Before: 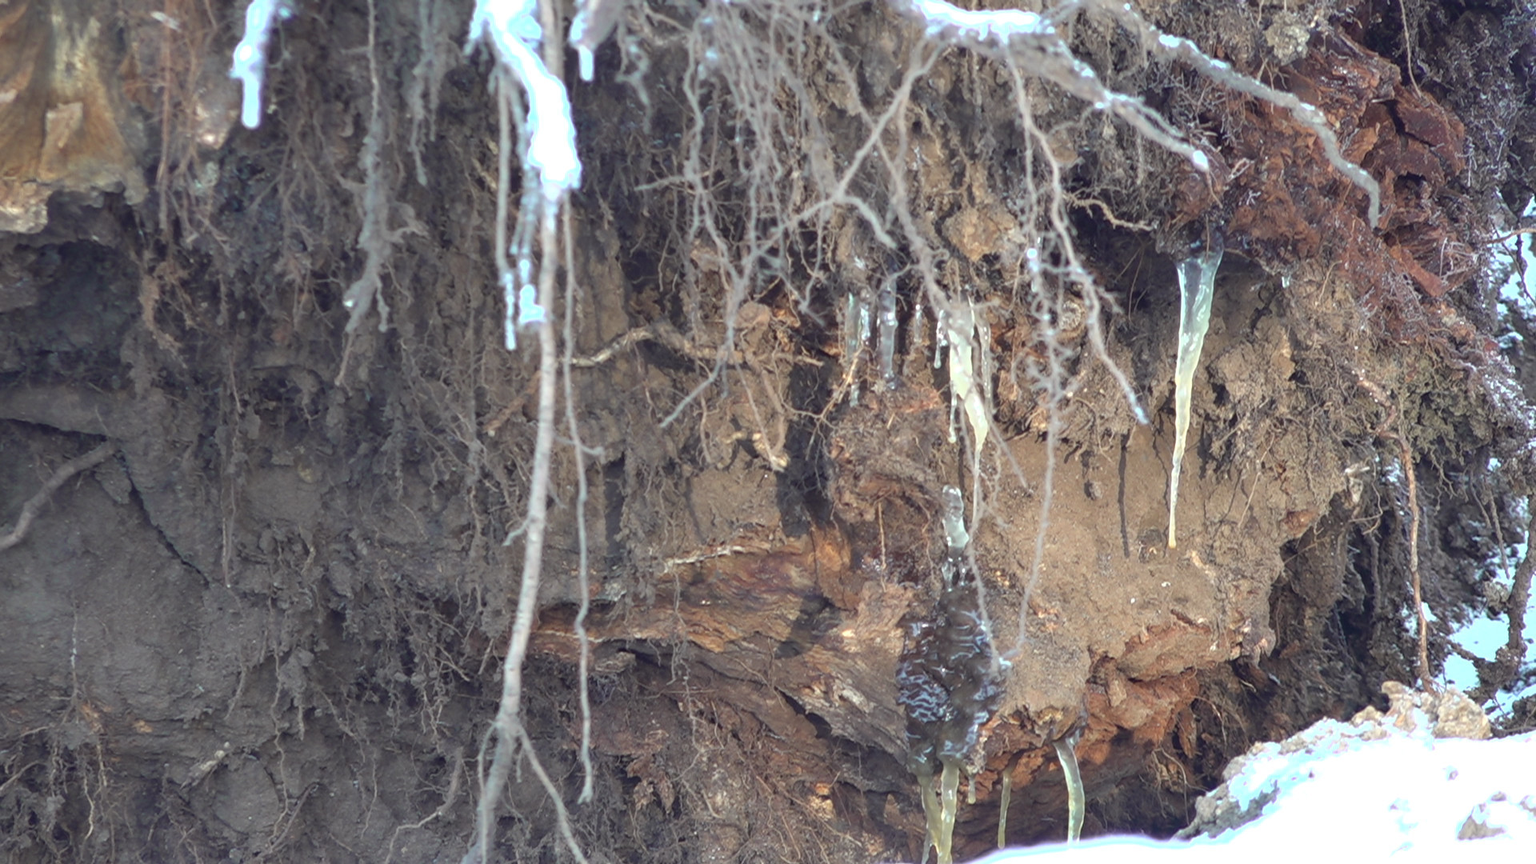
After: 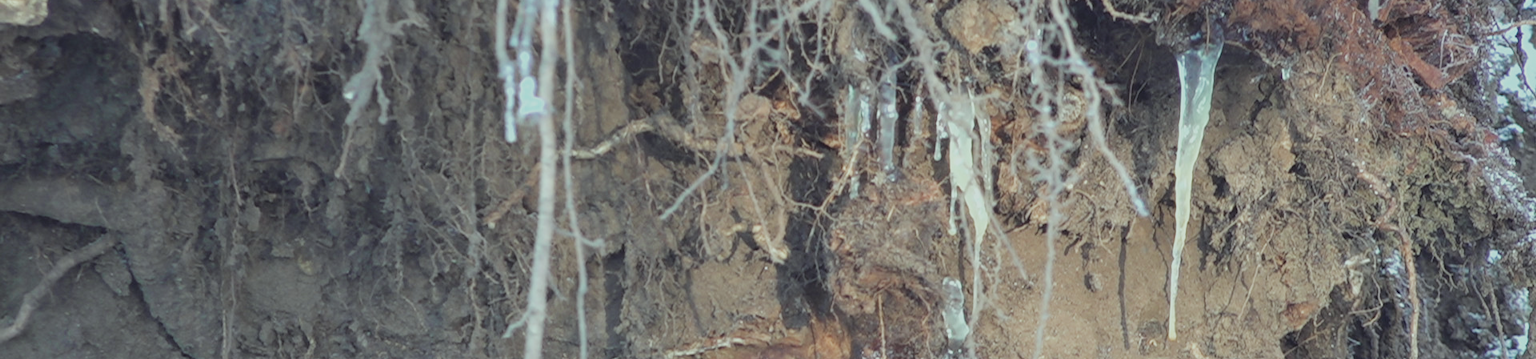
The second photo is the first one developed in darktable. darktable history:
exposure: black level correction -0.009, exposure 0.071 EV, compensate highlight preservation false
crop and rotate: top 24.111%, bottom 34.29%
filmic rgb: black relative exposure -8 EV, white relative exposure 4.02 EV, hardness 4.15, add noise in highlights 0.002, preserve chrominance max RGB, color science v3 (2019), use custom middle-gray values true, contrast in highlights soft
color correction: highlights a* -6.43, highlights b* 0.521
